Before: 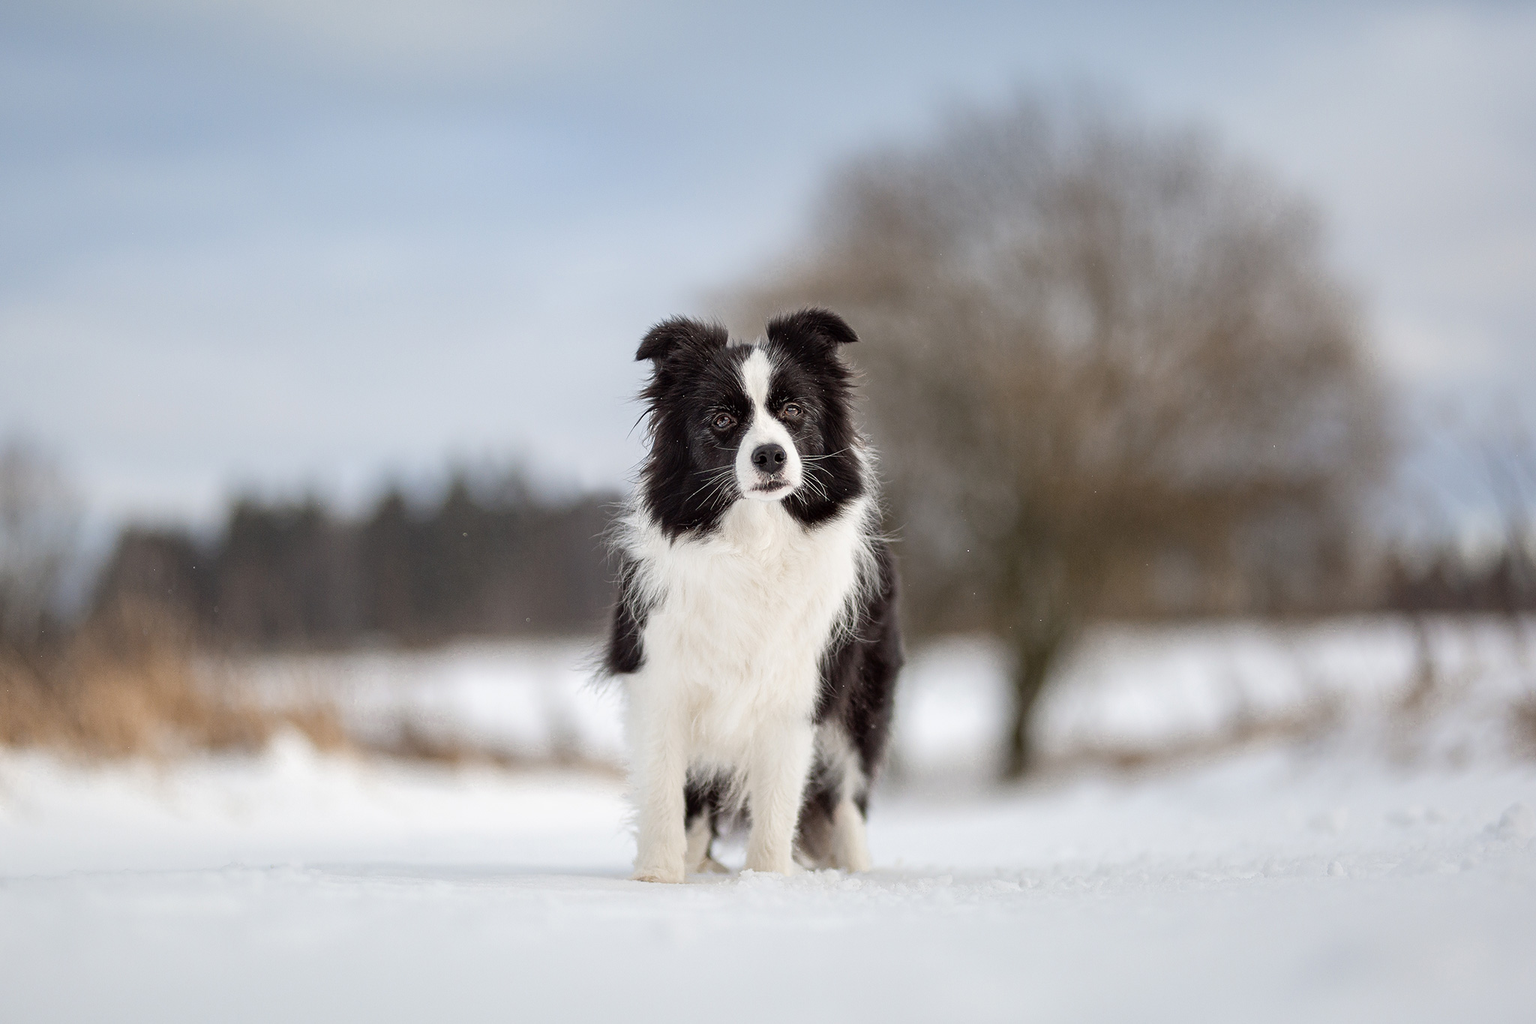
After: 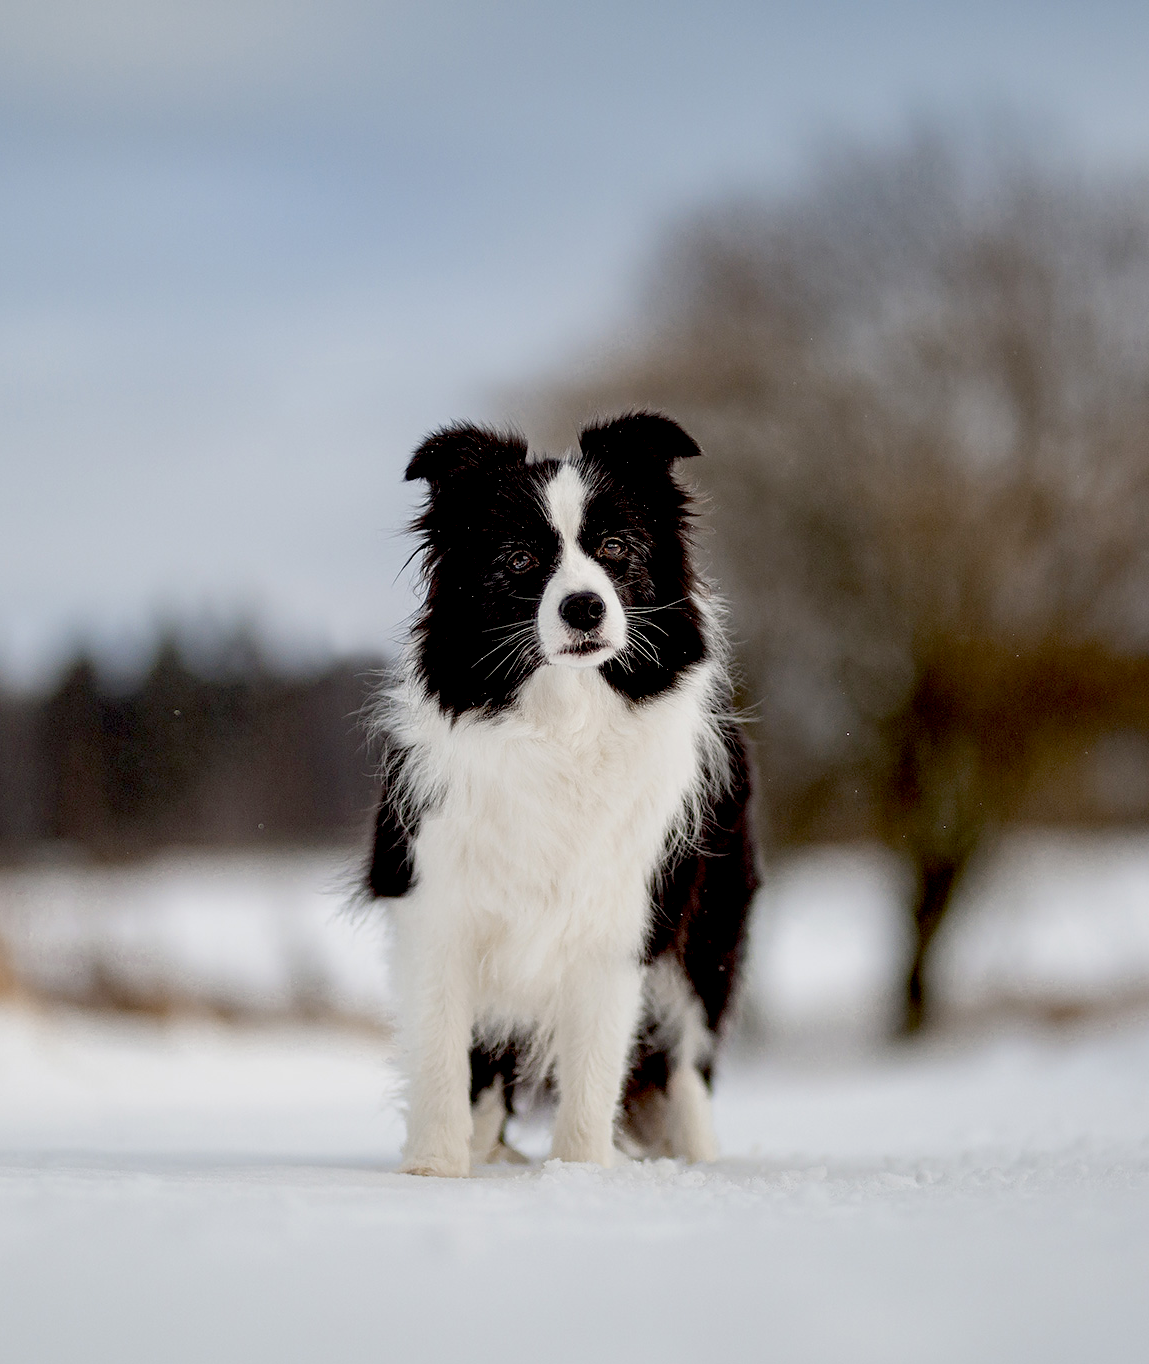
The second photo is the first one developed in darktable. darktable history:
exposure: black level correction 0.046, exposure -0.228 EV, compensate highlight preservation false
crop: left 21.674%, right 22.086%
